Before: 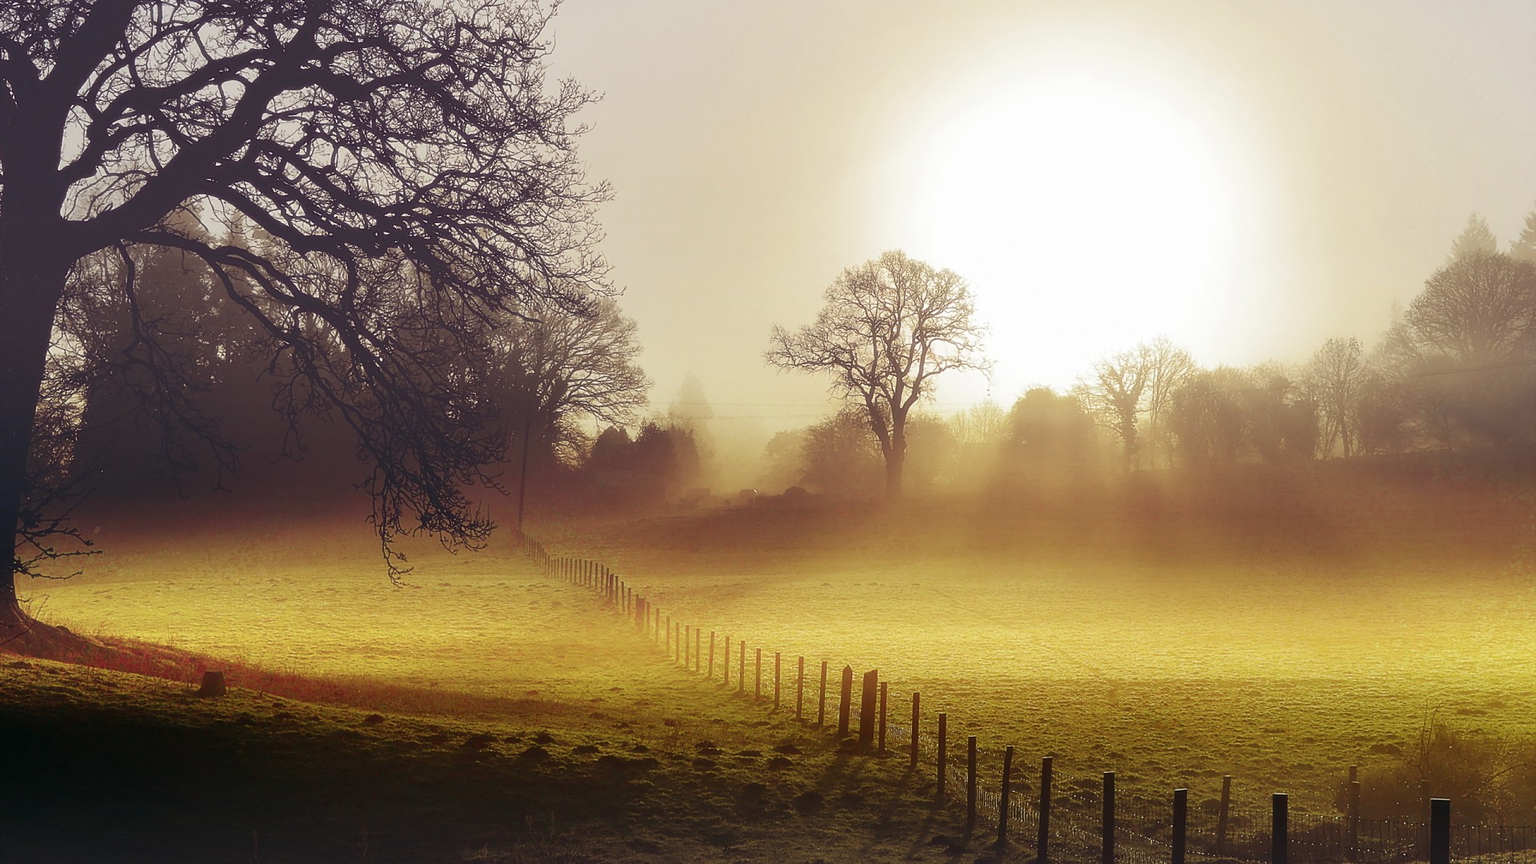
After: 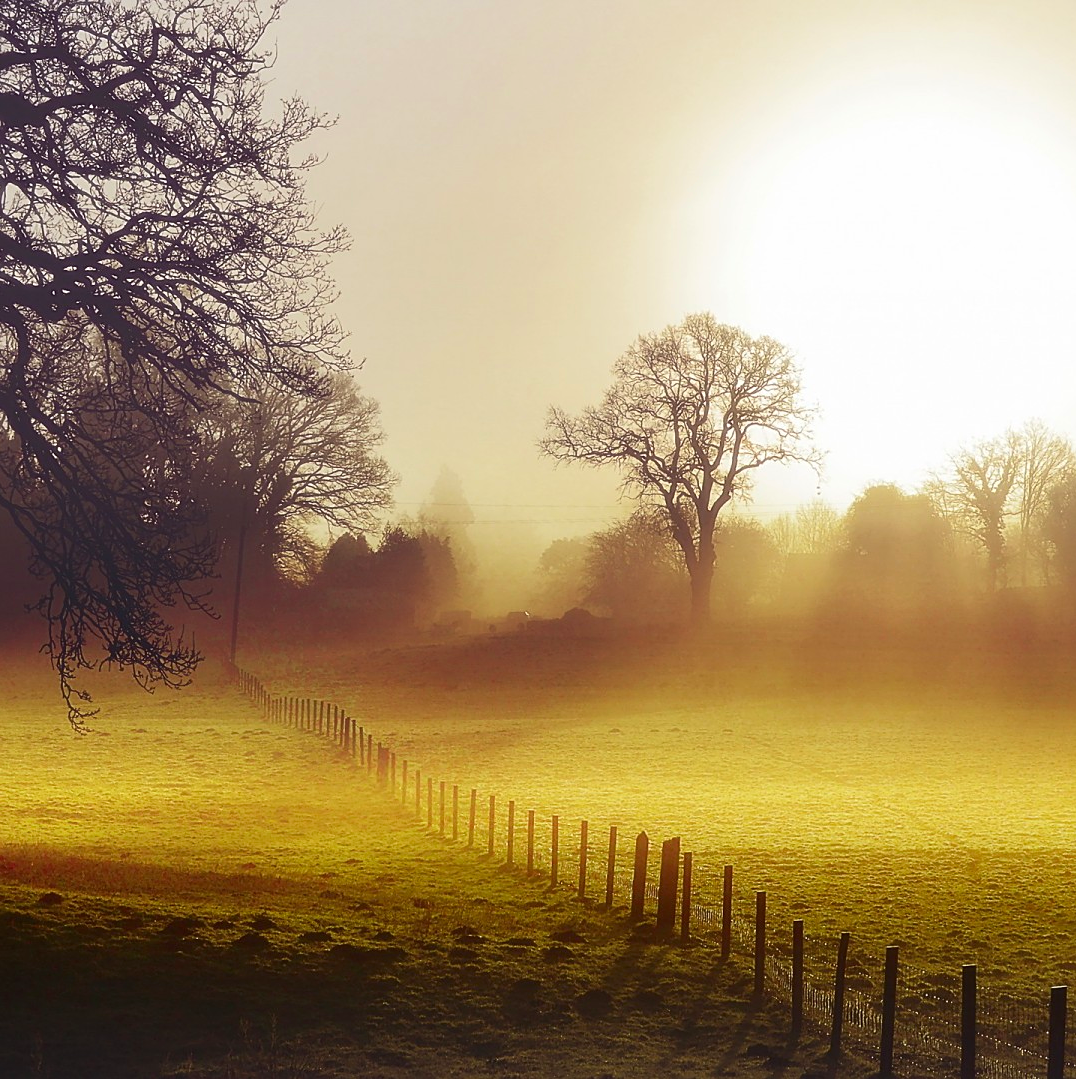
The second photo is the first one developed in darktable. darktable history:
contrast brightness saturation: contrast 0.076, saturation 0.201
sharpen: amount 0.215
crop: left 21.754%, right 22.16%, bottom 0.006%
